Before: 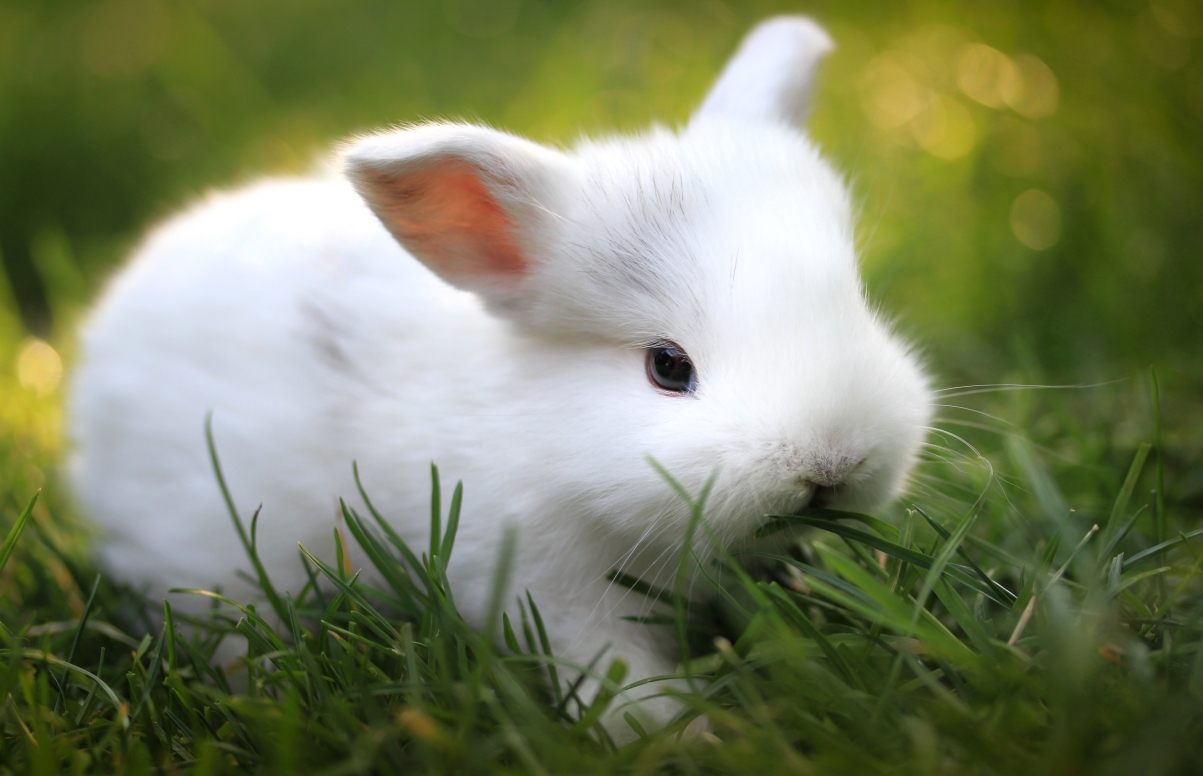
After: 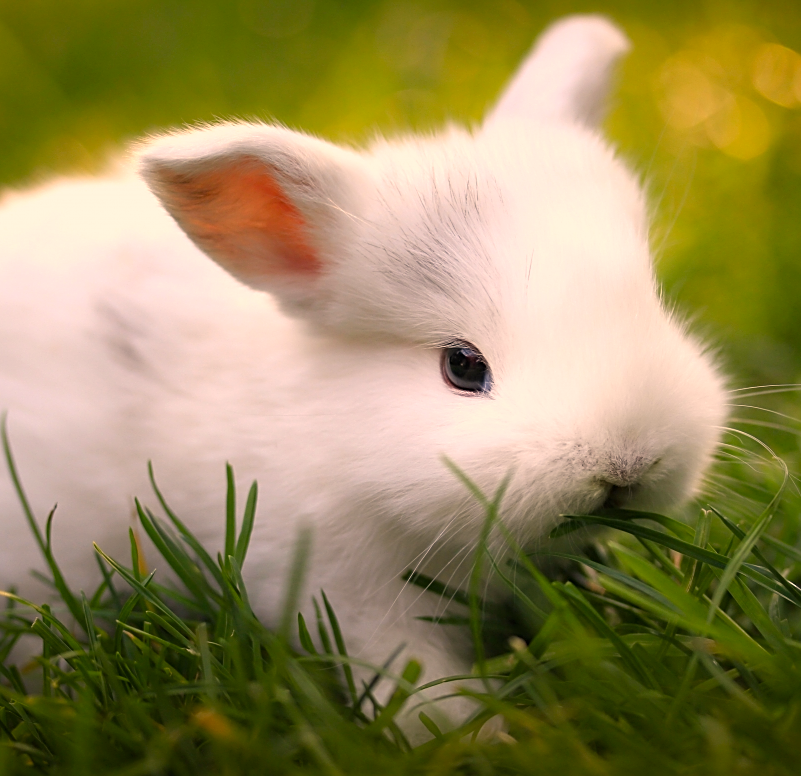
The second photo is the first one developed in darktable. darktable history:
crop: left 17.121%, right 16.239%
color correction: highlights a* 11.89, highlights b* 11.64
color balance rgb: highlights gain › chroma 2.016%, highlights gain › hue 72.19°, perceptual saturation grading › global saturation 15.177%, perceptual saturation grading › highlights -19.024%, perceptual saturation grading › shadows 20.464%
sharpen: on, module defaults
